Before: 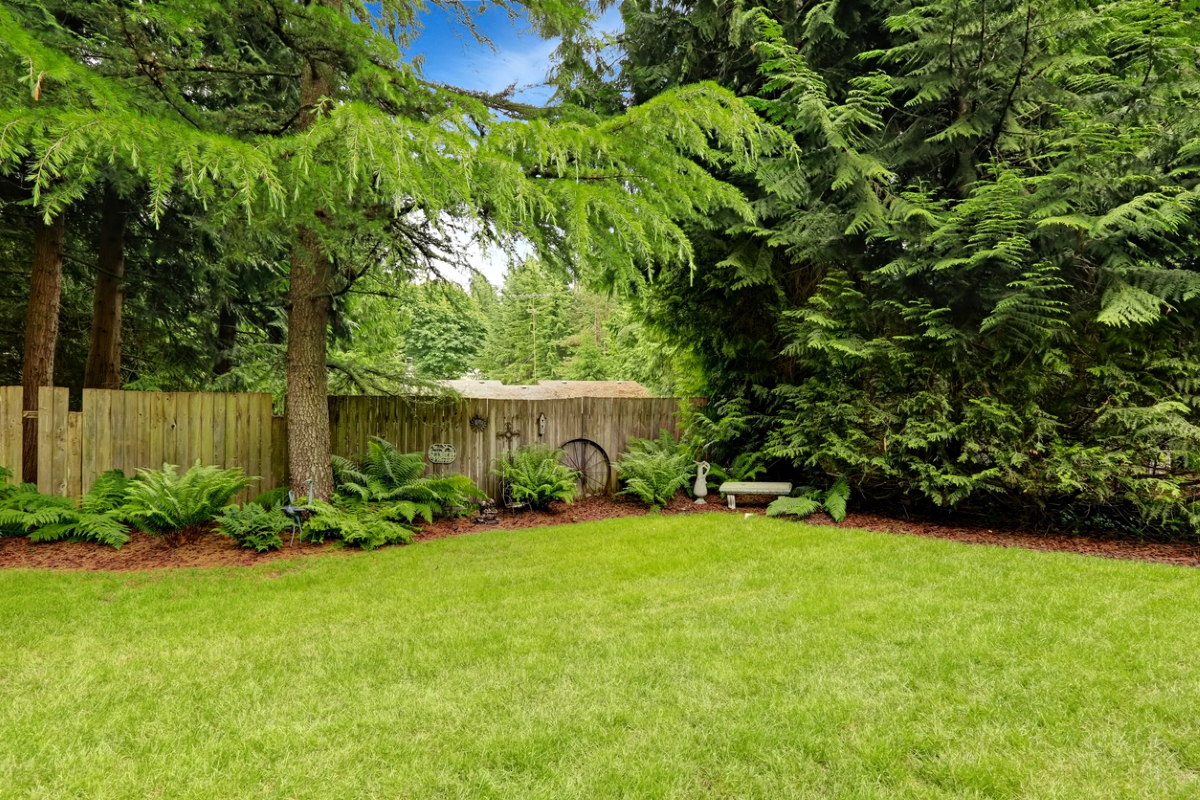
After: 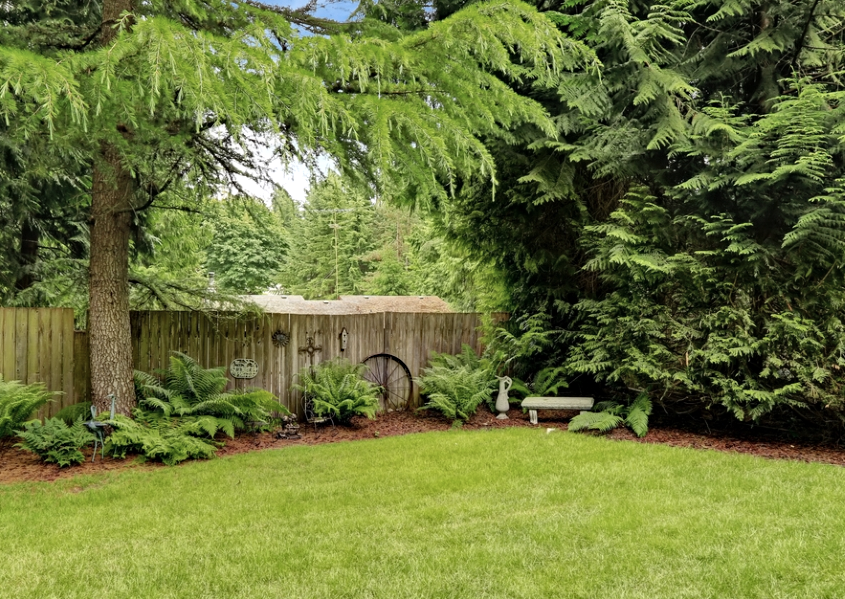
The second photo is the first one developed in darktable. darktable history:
haze removal: compatibility mode true, adaptive false
shadows and highlights: soften with gaussian
color correction: highlights b* 0.015, saturation 0.806
crop and rotate: left 16.548%, top 10.666%, right 12.964%, bottom 14.4%
